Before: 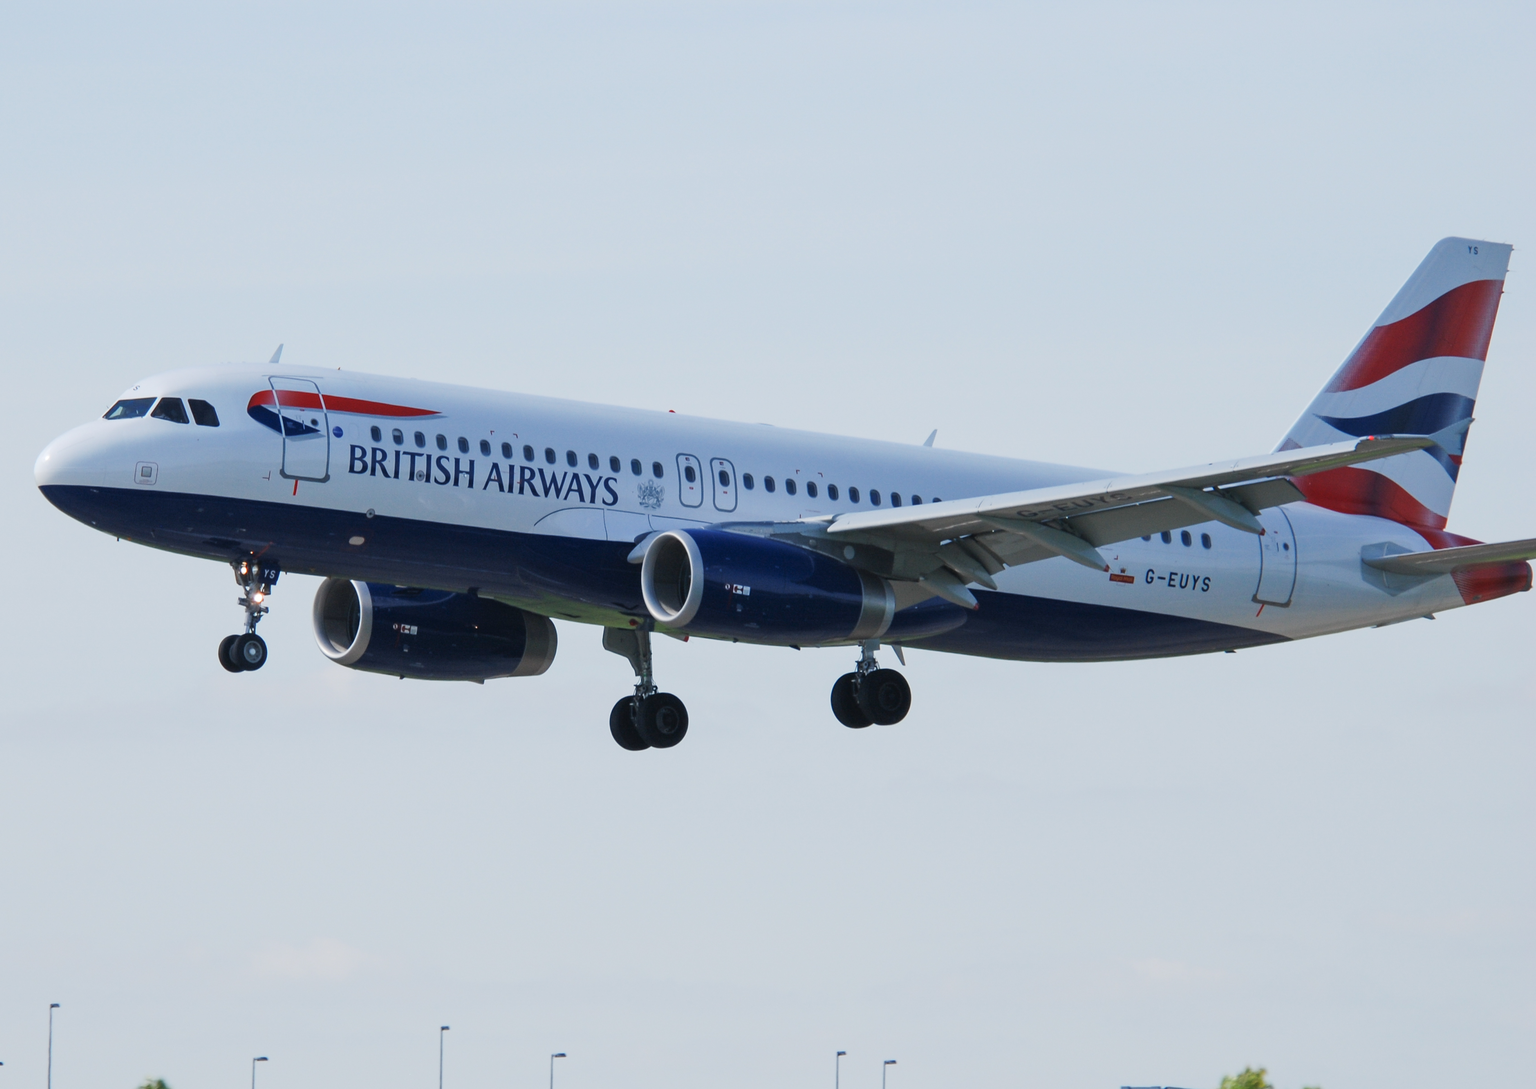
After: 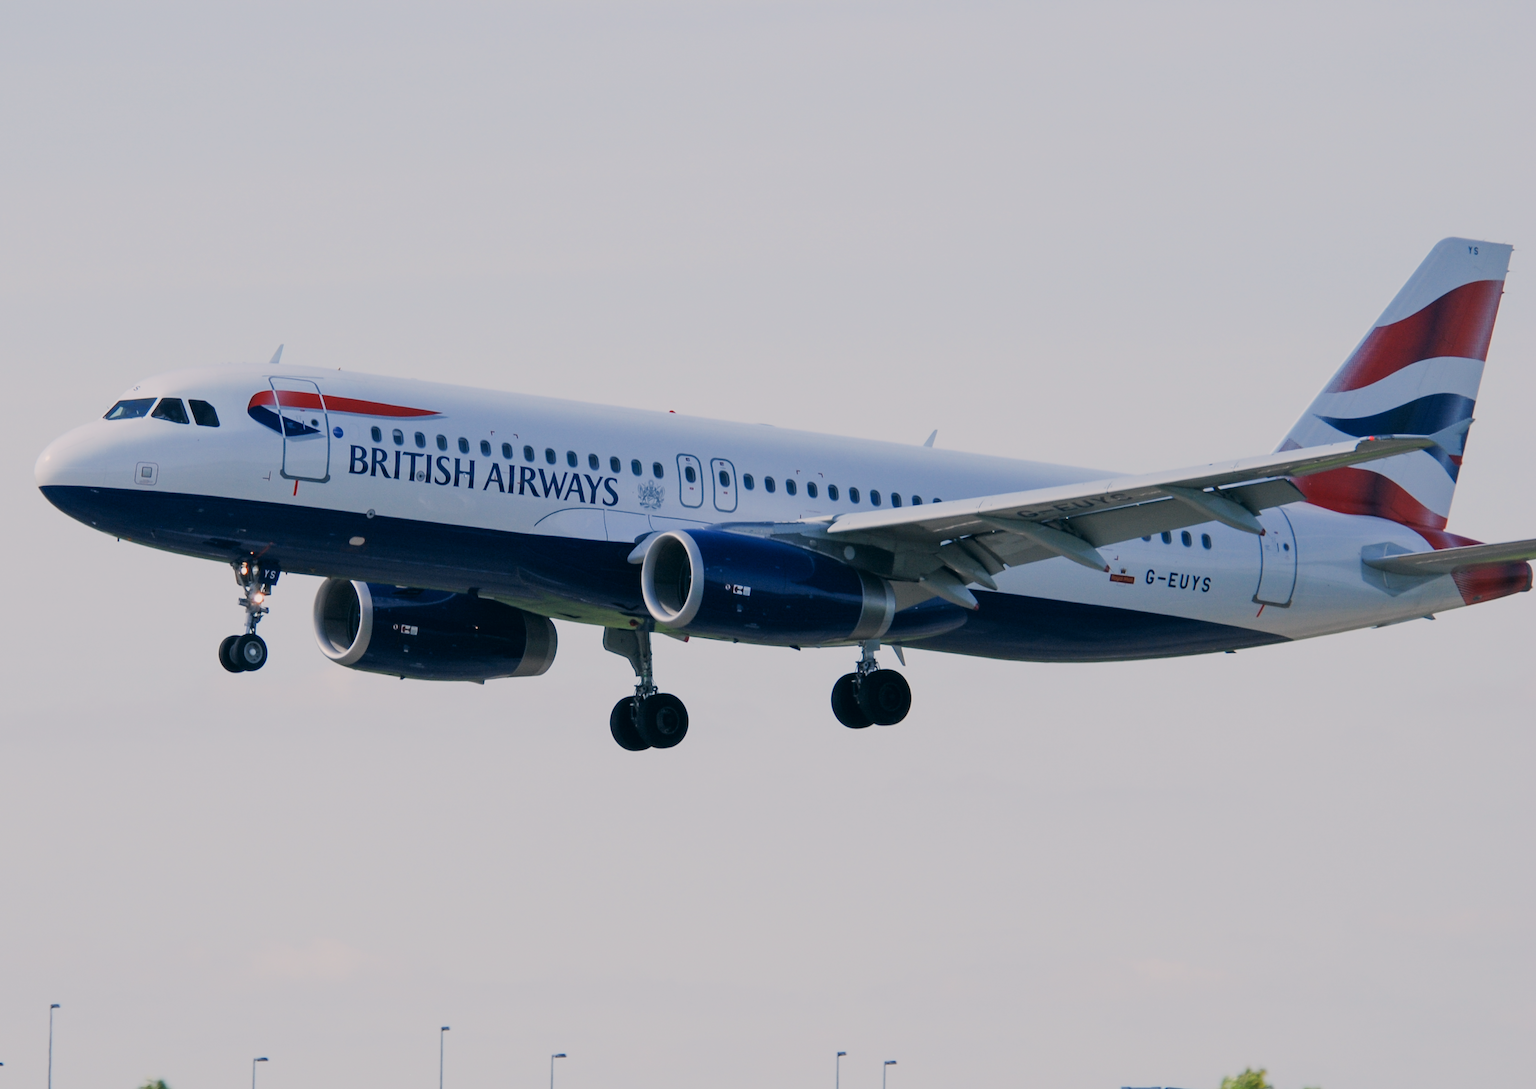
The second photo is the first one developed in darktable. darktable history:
color correction: highlights a* 5.38, highlights b* 5.3, shadows a* -4.26, shadows b* -5.11
filmic rgb: white relative exposure 3.8 EV, hardness 4.35
